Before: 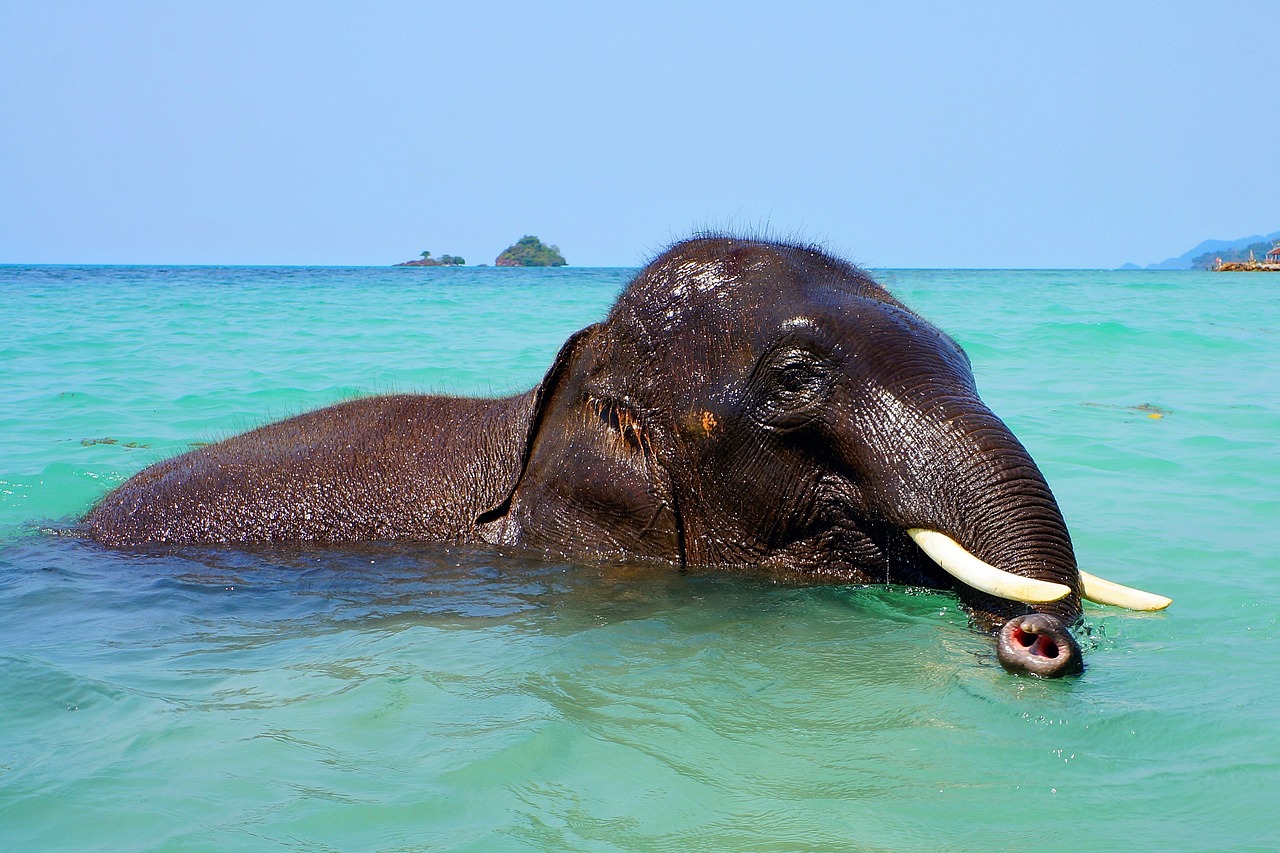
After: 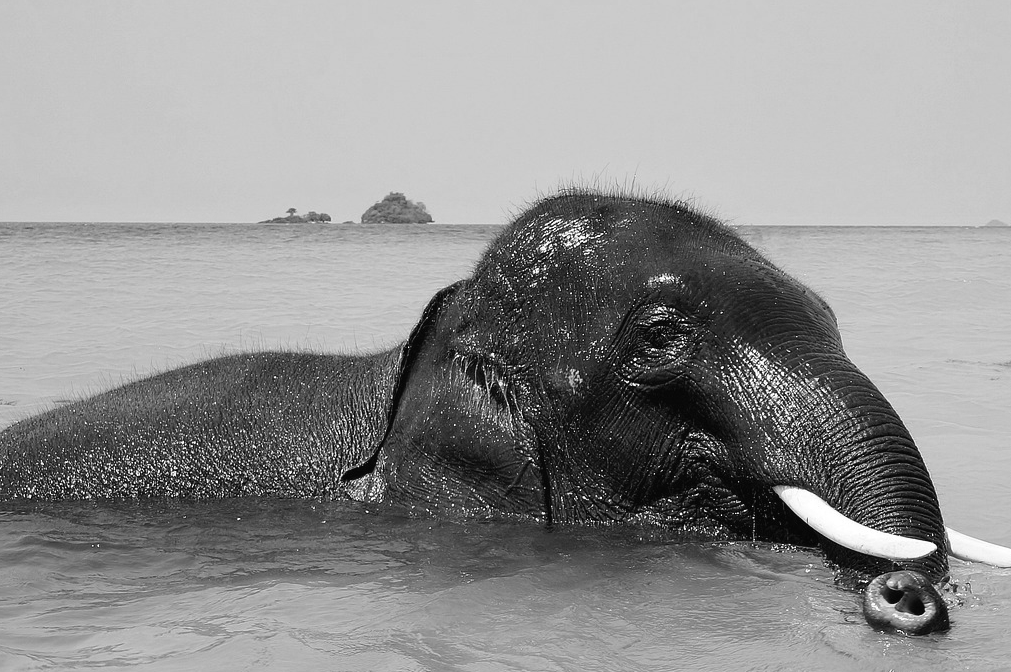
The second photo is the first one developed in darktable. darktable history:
velvia: strength 55.97%
color zones: curves: ch1 [(0, -0.014) (0.143, -0.013) (0.286, -0.013) (0.429, -0.016) (0.571, -0.019) (0.714, -0.015) (0.857, 0.002) (1, -0.014)]
color balance rgb: global offset › luminance 0.227%, perceptual saturation grading › global saturation 15.39%, perceptual saturation grading › highlights -19.157%, perceptual saturation grading › shadows 20.492%, global vibrance 14.75%
crop and rotate: left 10.511%, top 5.103%, right 10.45%, bottom 16.108%
